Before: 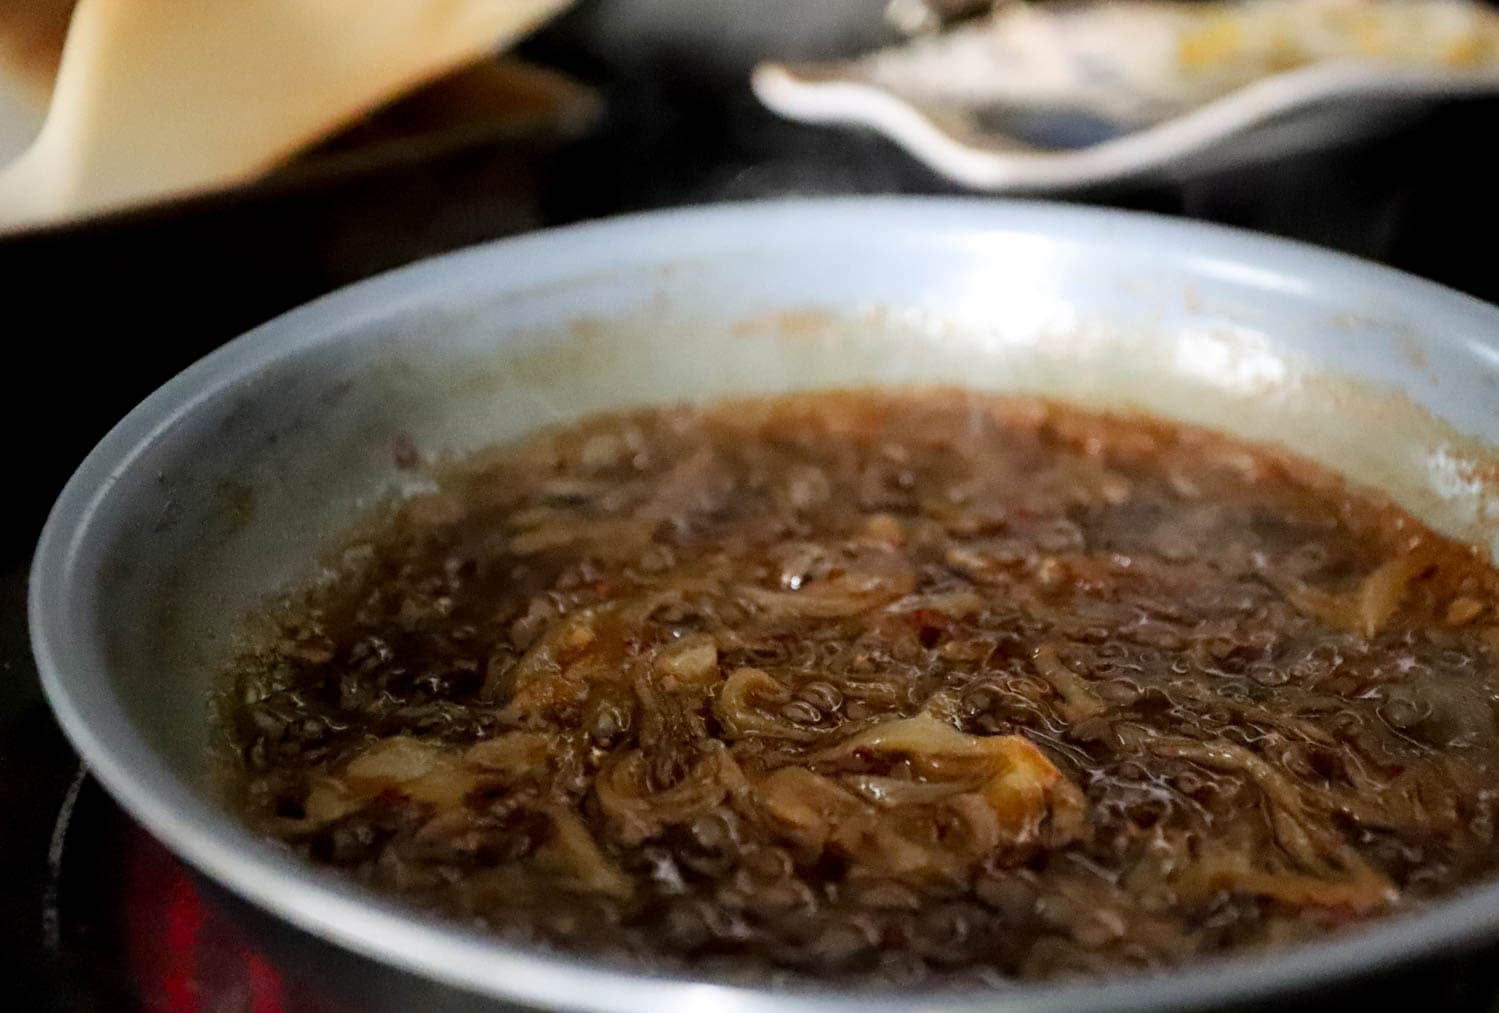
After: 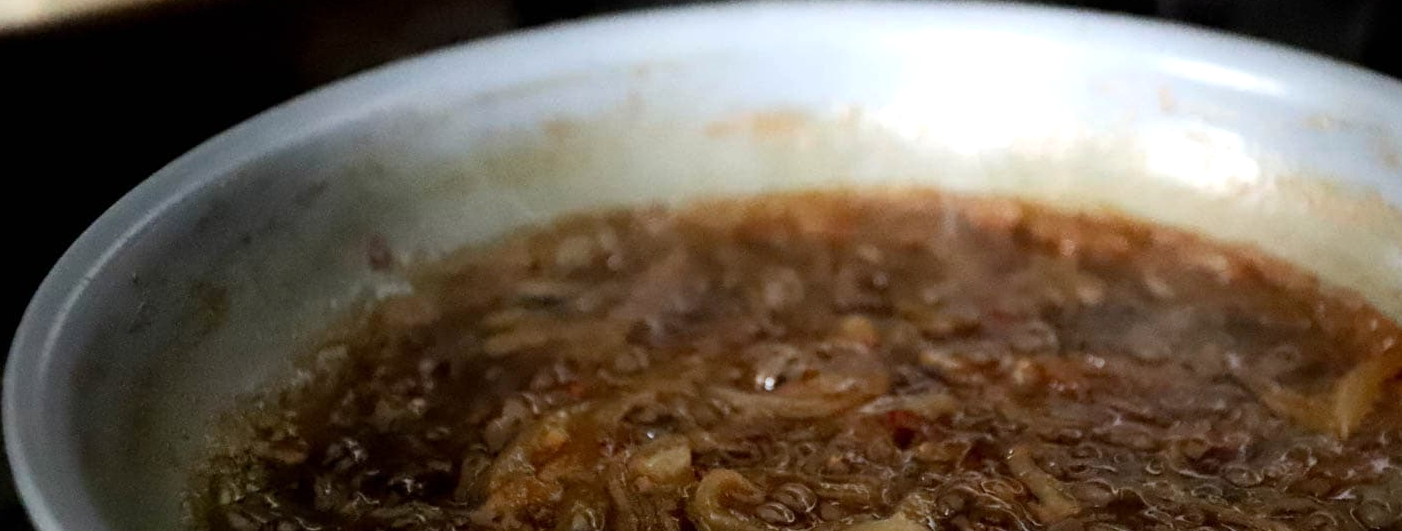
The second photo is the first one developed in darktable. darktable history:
tone equalizer: -8 EV 0 EV, -7 EV 0.001 EV, -6 EV -0.002 EV, -5 EV -0.003 EV, -4 EV -0.063 EV, -3 EV -0.222 EV, -2 EV -0.263 EV, -1 EV 0.115 EV, +0 EV 0.281 EV
crop: left 1.781%, top 19.68%, right 4.679%, bottom 27.894%
